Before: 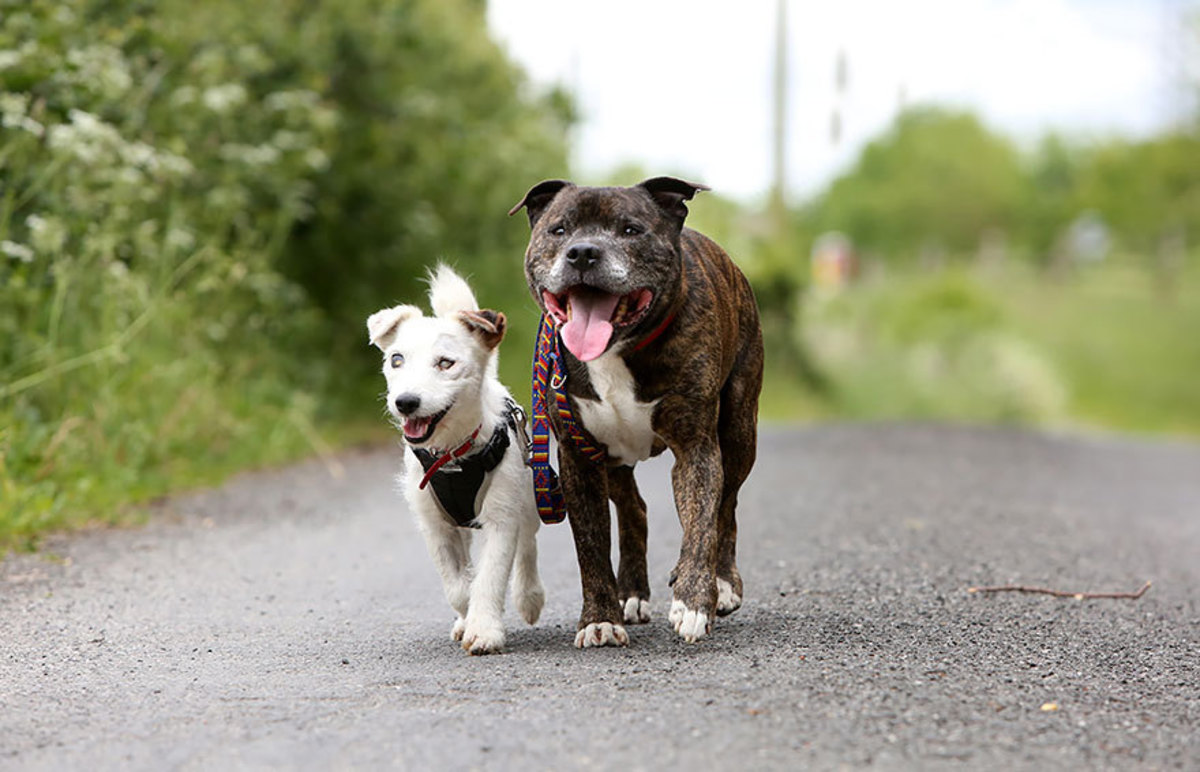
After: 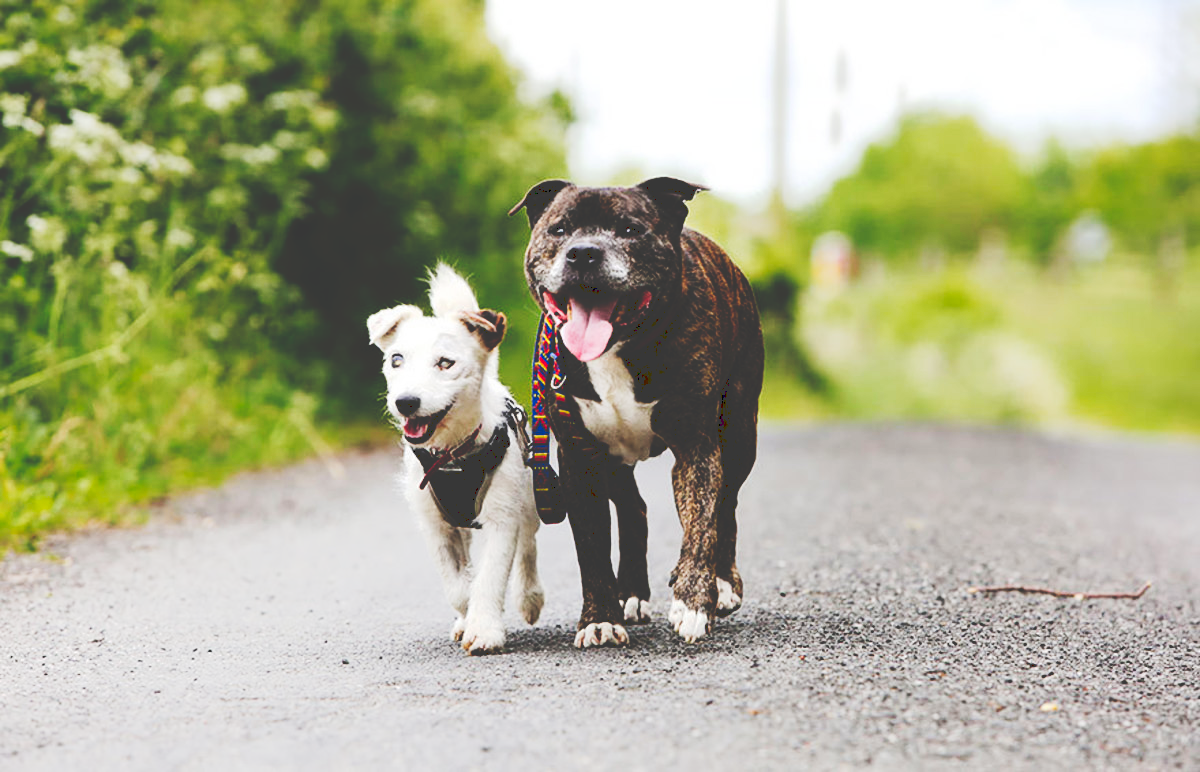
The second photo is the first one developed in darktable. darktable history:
tone curve: curves: ch0 [(0, 0) (0.003, 0.231) (0.011, 0.231) (0.025, 0.231) (0.044, 0.231) (0.069, 0.231) (0.1, 0.234) (0.136, 0.239) (0.177, 0.243) (0.224, 0.247) (0.277, 0.265) (0.335, 0.311) (0.399, 0.389) (0.468, 0.507) (0.543, 0.634) (0.623, 0.74) (0.709, 0.83) (0.801, 0.889) (0.898, 0.93) (1, 1)], preserve colors none
